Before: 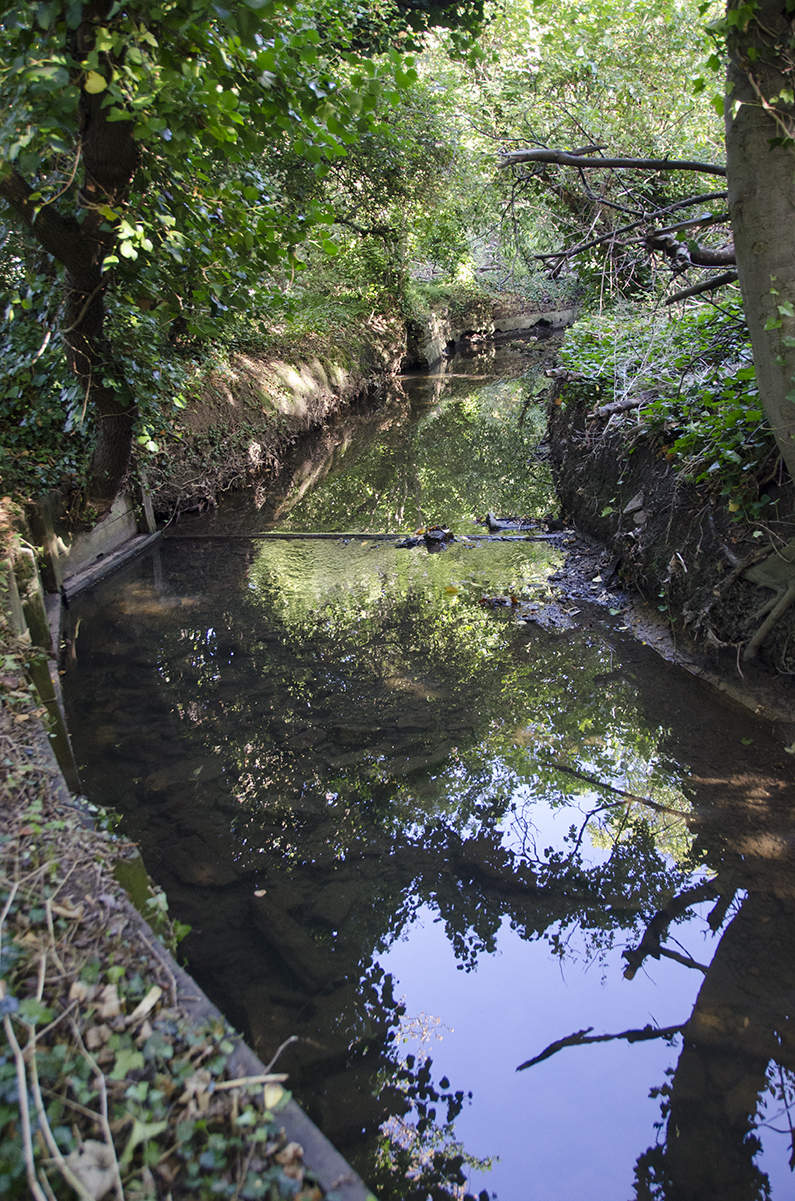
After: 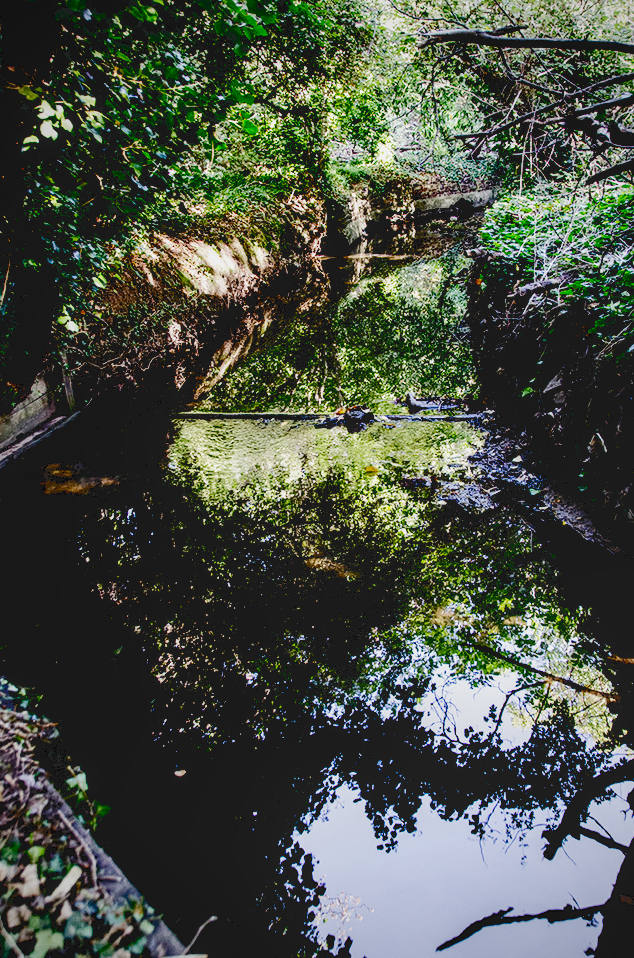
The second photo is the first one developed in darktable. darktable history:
tone curve: curves: ch0 [(0, 0) (0.003, 0.147) (0.011, 0.147) (0.025, 0.147) (0.044, 0.147) (0.069, 0.147) (0.1, 0.15) (0.136, 0.158) (0.177, 0.174) (0.224, 0.198) (0.277, 0.241) (0.335, 0.292) (0.399, 0.361) (0.468, 0.452) (0.543, 0.568) (0.623, 0.679) (0.709, 0.793) (0.801, 0.886) (0.898, 0.966) (1, 1)], color space Lab, independent channels, preserve colors none
tone equalizer: -8 EV -0.765 EV, -7 EV -0.73 EV, -6 EV -0.602 EV, -5 EV -0.36 EV, -3 EV 0.374 EV, -2 EV 0.6 EV, -1 EV 0.679 EV, +0 EV 0.749 EV
exposure: black level correction 0.056, exposure -0.036 EV, compensate exposure bias true, compensate highlight preservation false
crop and rotate: left 10.17%, top 10.063%, right 10.028%, bottom 10.094%
filmic rgb: black relative exposure -7.65 EV, white relative exposure 4.56 EV, hardness 3.61, contrast 1.06, preserve chrominance no, color science v4 (2020), contrast in shadows soft, contrast in highlights soft
shadows and highlights: shadows -20.35, white point adjustment -2, highlights -35.07
vignetting: fall-off radius 60.93%
local contrast: on, module defaults
